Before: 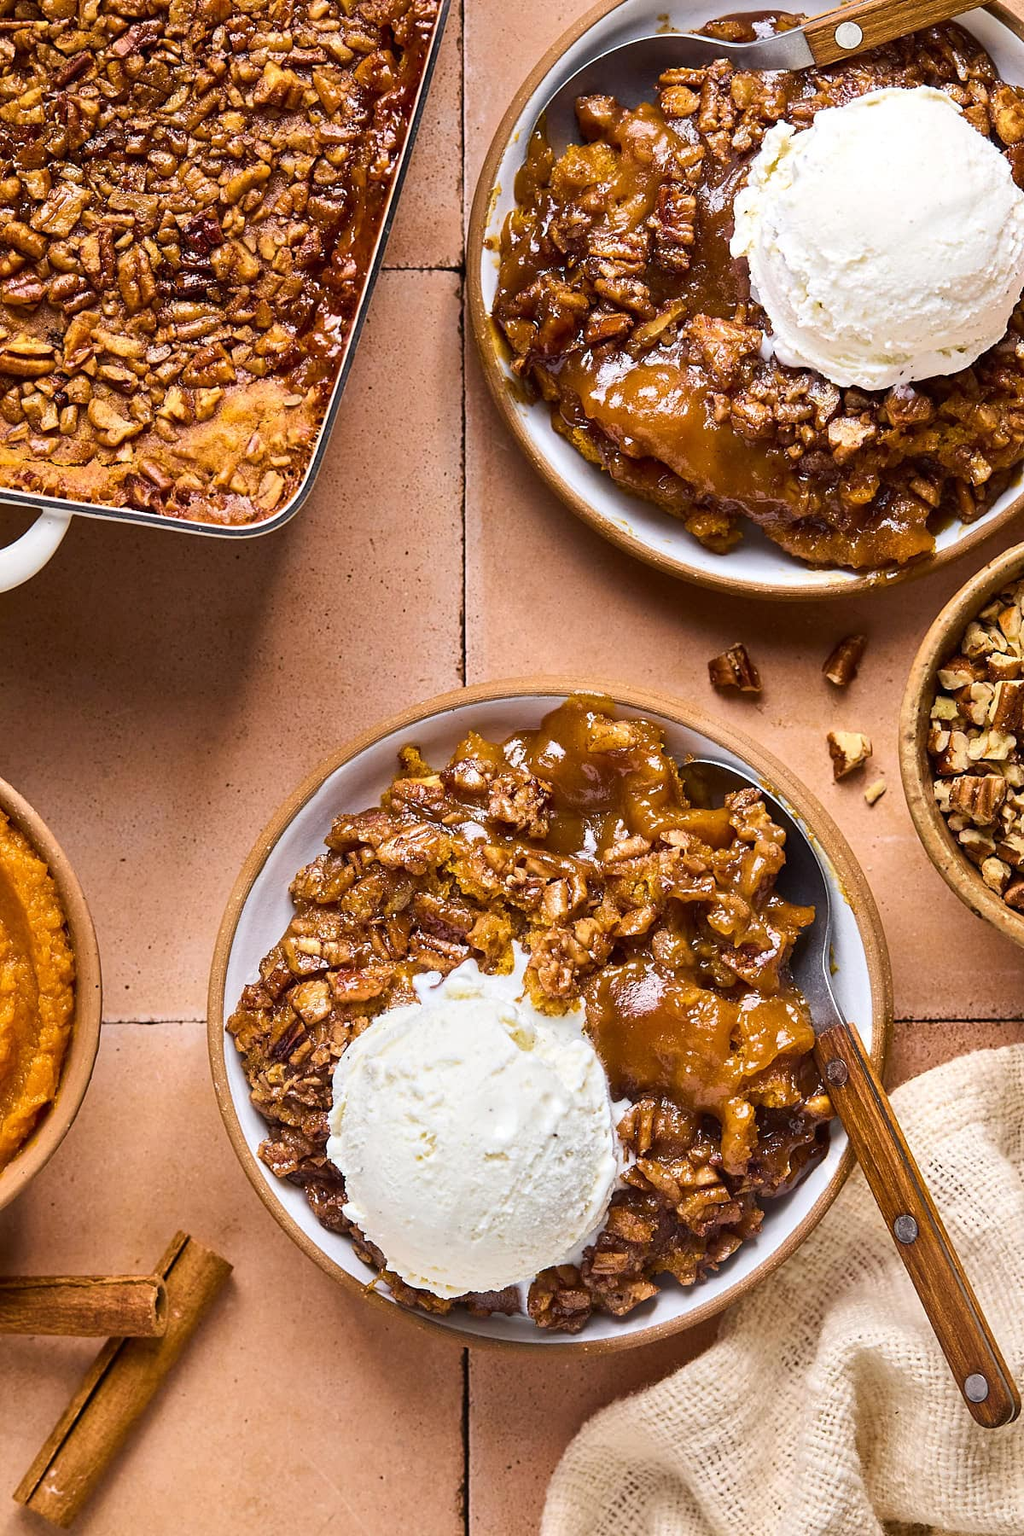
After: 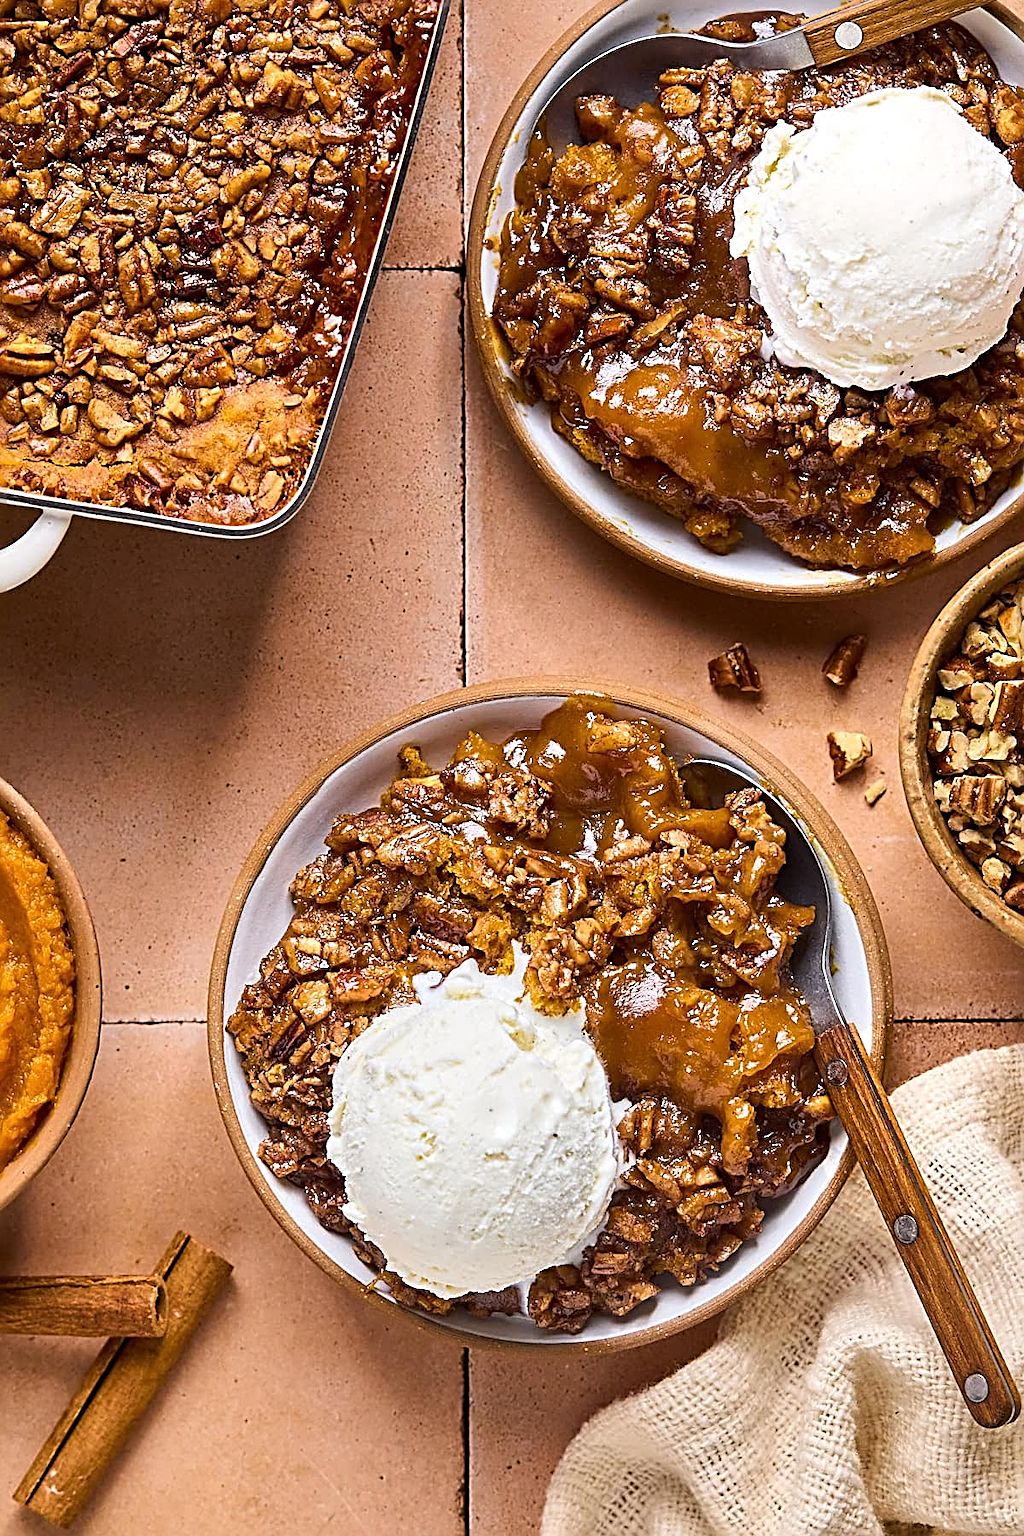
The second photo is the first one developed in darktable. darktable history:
sharpen: radius 3.033, amount 0.773
